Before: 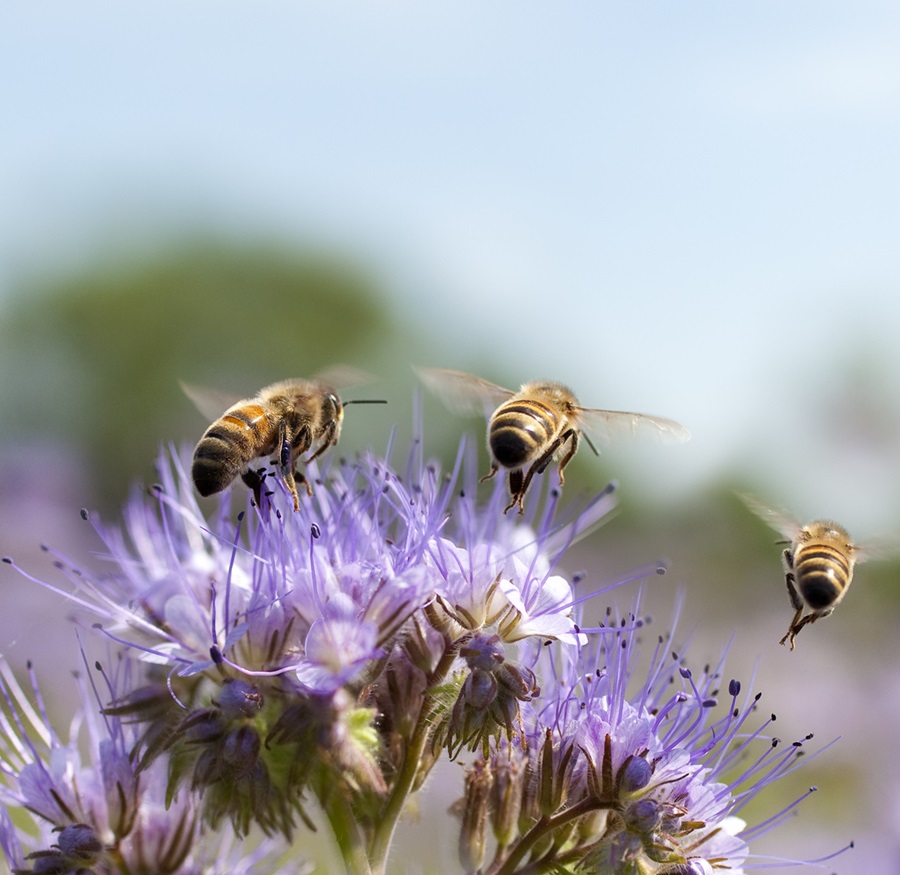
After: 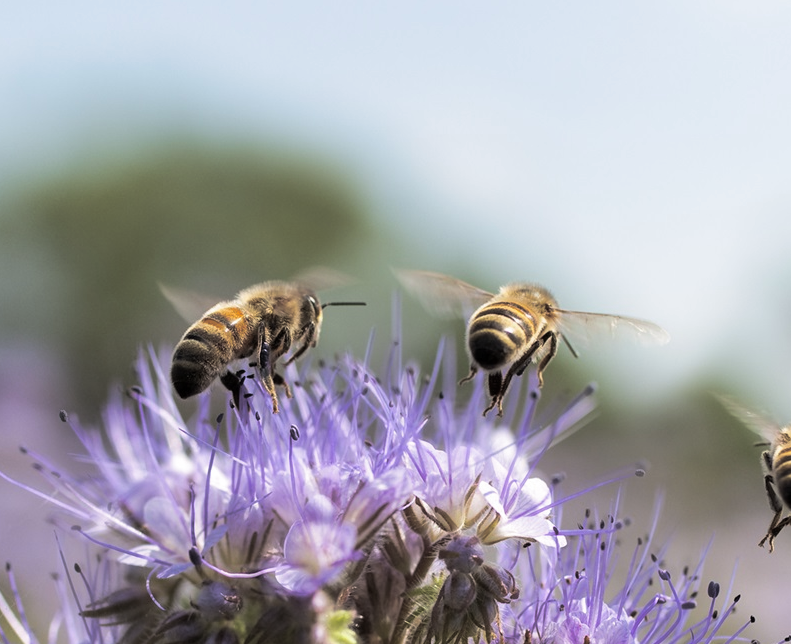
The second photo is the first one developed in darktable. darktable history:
crop and rotate: left 2.425%, top 11.305%, right 9.6%, bottom 15.08%
split-toning: shadows › hue 36°, shadows › saturation 0.05, highlights › hue 10.8°, highlights › saturation 0.15, compress 40%
